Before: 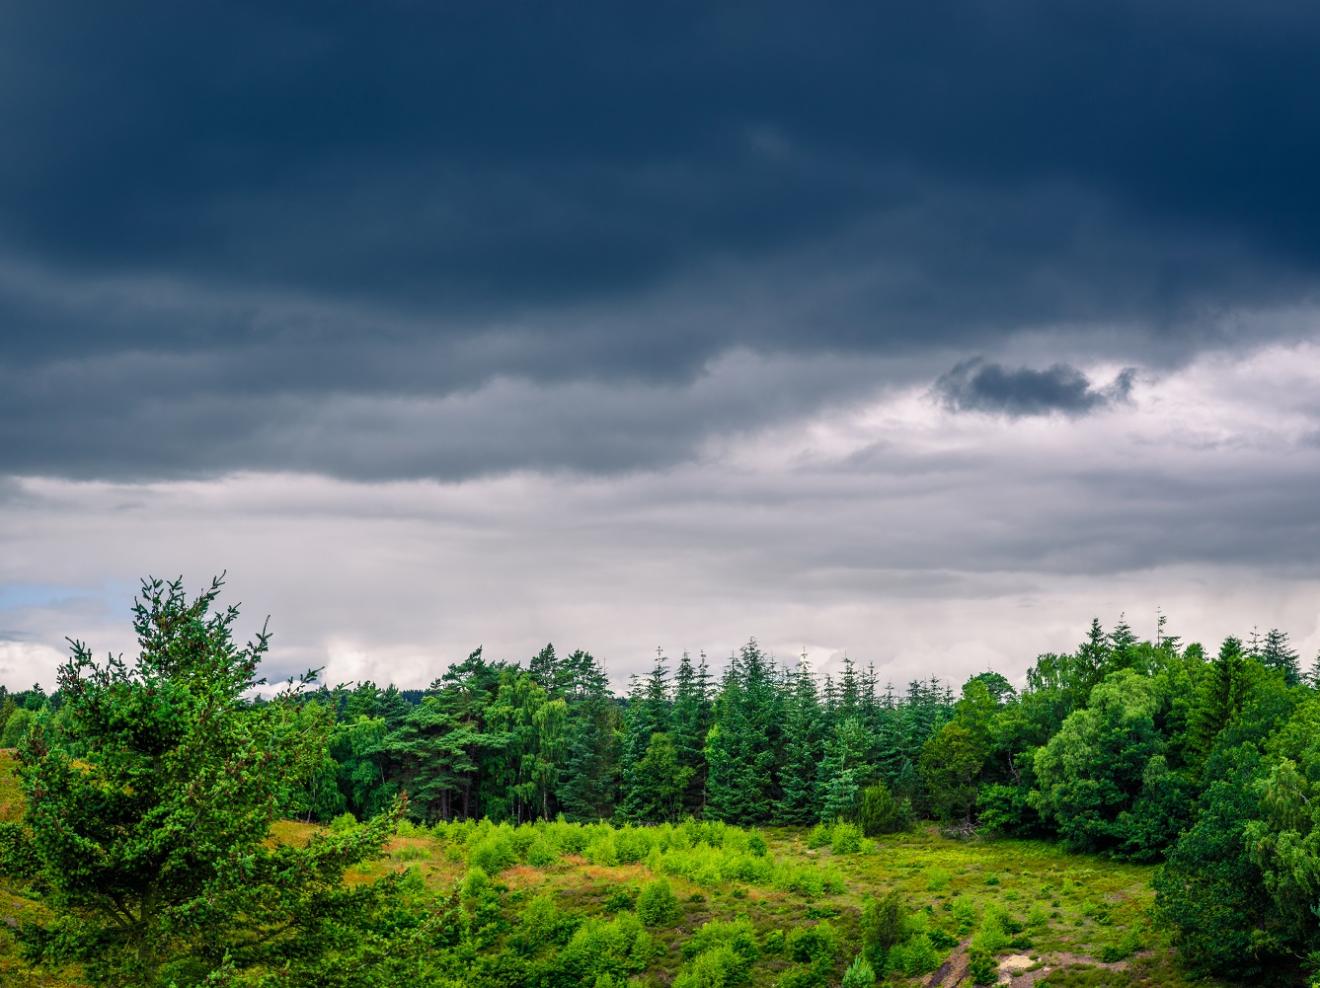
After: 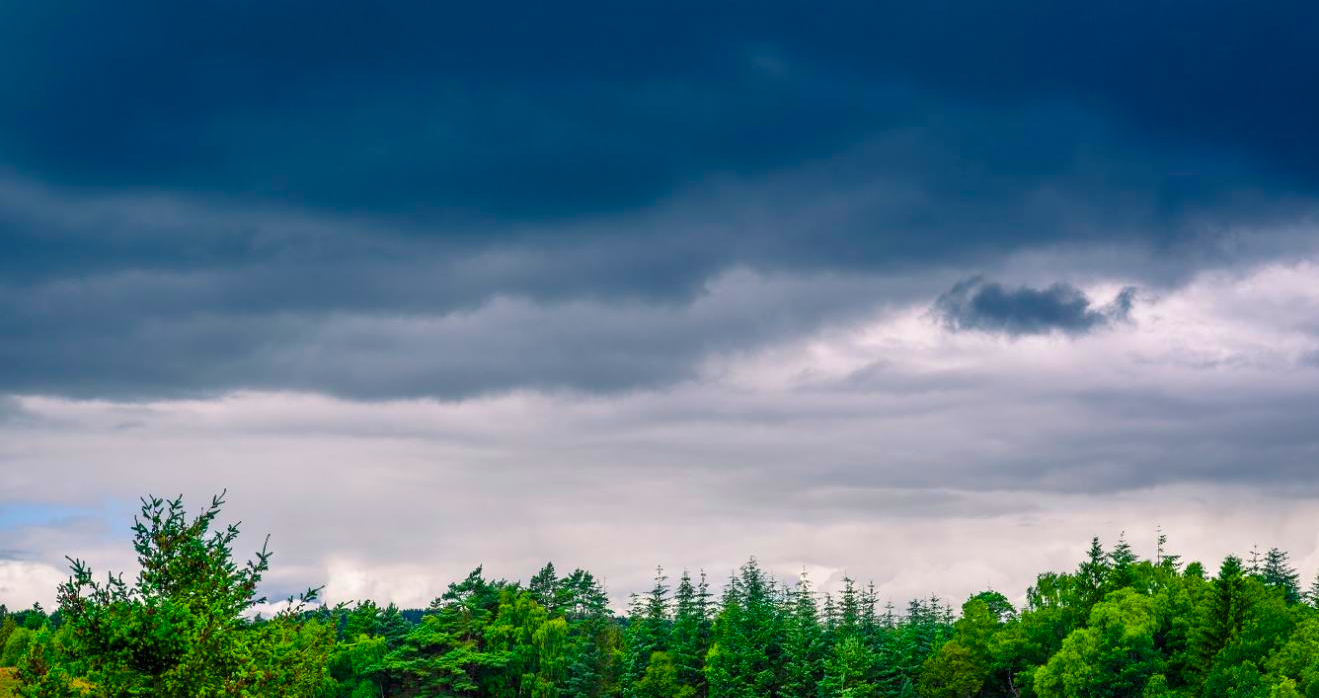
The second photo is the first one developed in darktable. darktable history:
crop and rotate: top 8.293%, bottom 20.996%
color balance rgb: linear chroma grading › global chroma 15%, perceptual saturation grading › global saturation 30%
